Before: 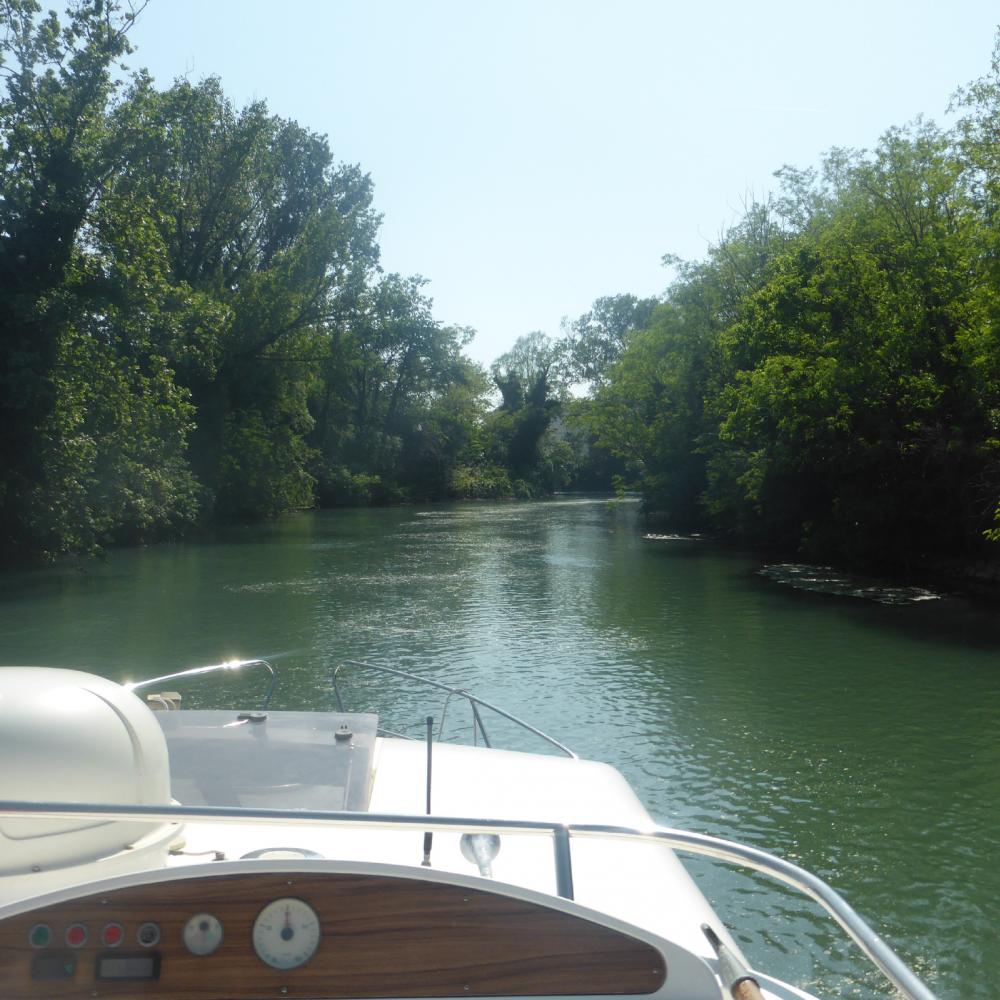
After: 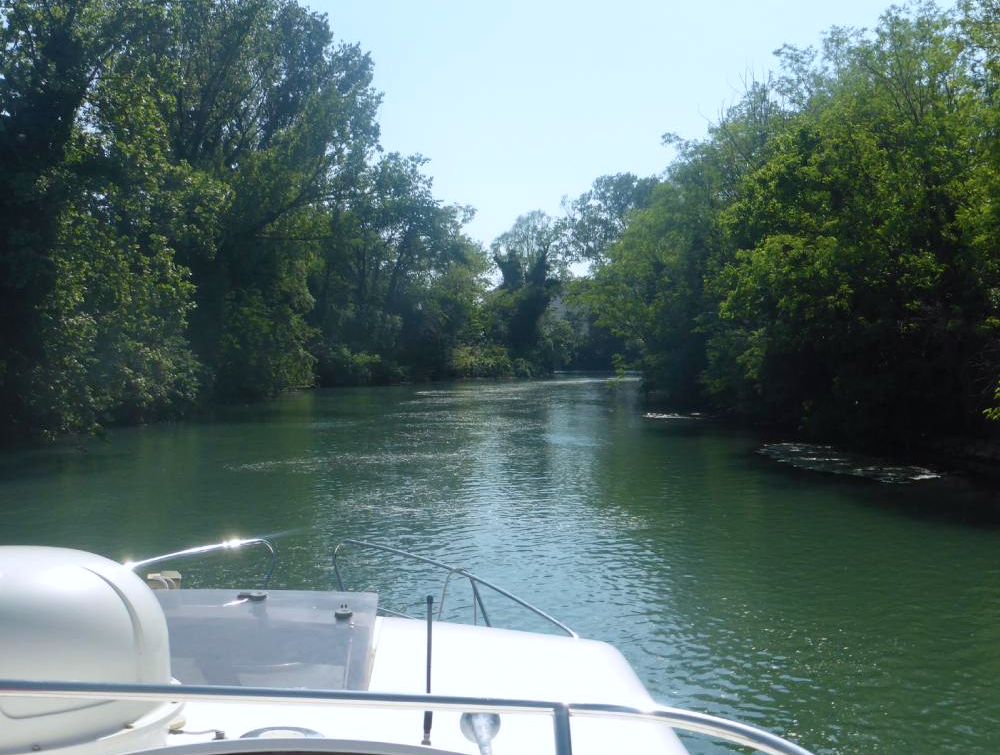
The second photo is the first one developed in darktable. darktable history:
haze removal: compatibility mode true, adaptive false
color calibration: illuminant as shot in camera, x 0.358, y 0.373, temperature 4628.91 K
crop and rotate: top 12.175%, bottom 12.322%
